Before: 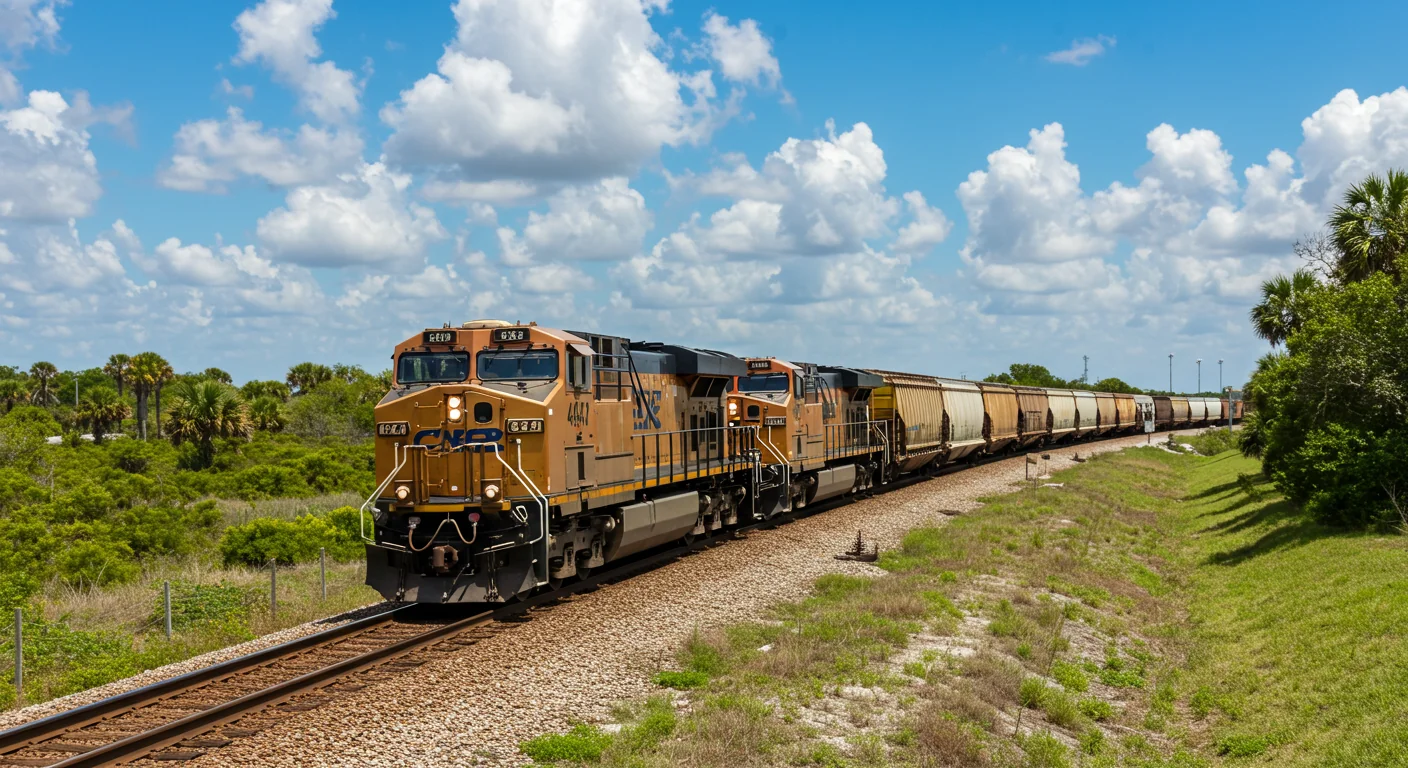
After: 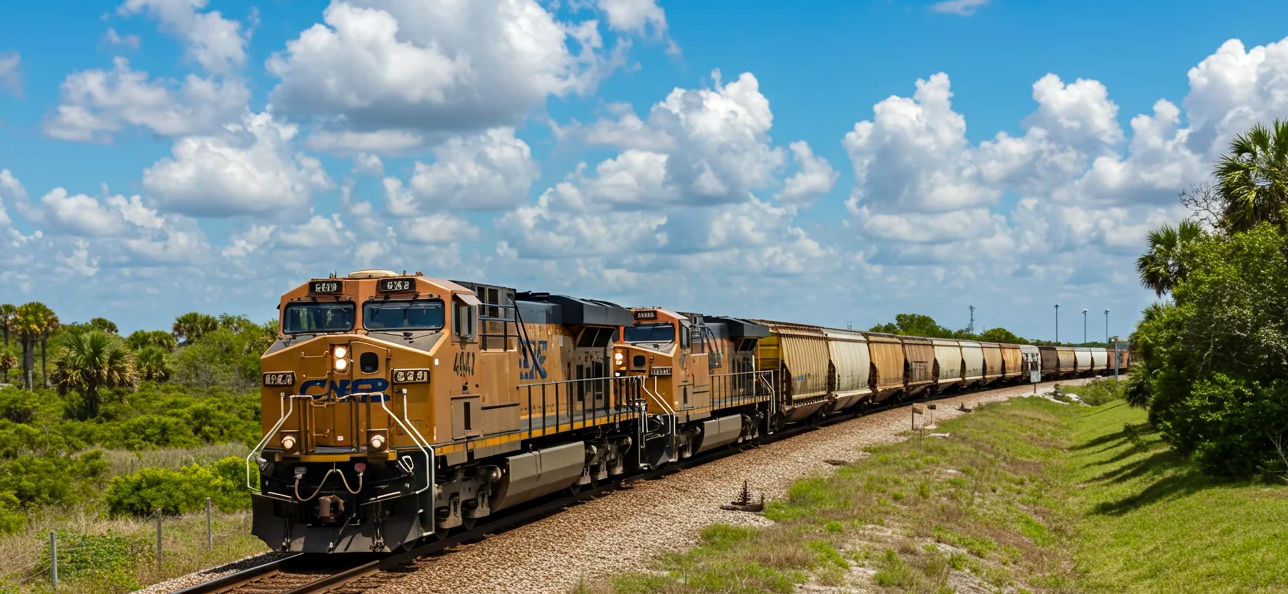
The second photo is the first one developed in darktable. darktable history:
haze removal: compatibility mode true, adaptive false
crop: left 8.155%, top 6.611%, bottom 15.385%
